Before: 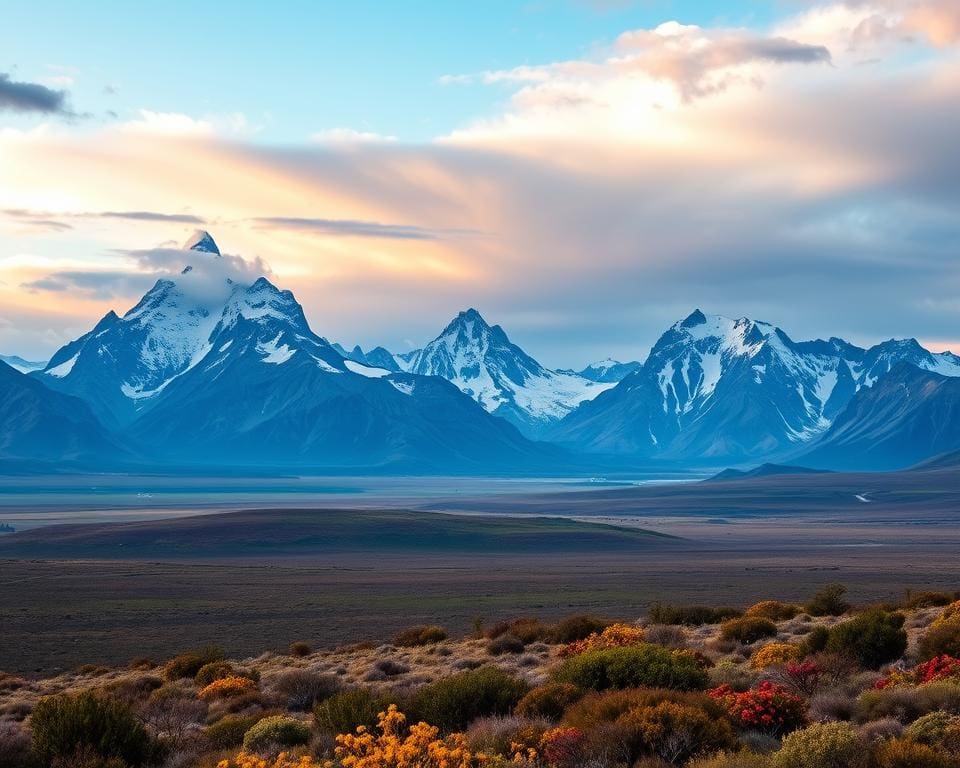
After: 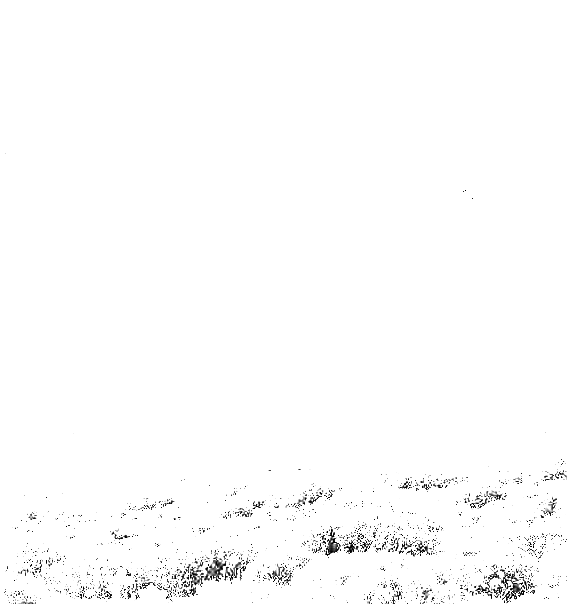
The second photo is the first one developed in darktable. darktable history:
sharpen: on, module defaults
exposure: exposure 8 EV, compensate highlight preservation false
white balance: red 0.871, blue 1.249
contrast brightness saturation: contrast 0.02, brightness -1, saturation -1
crop and rotate: left 28.256%, top 17.734%, right 12.656%, bottom 3.573%
